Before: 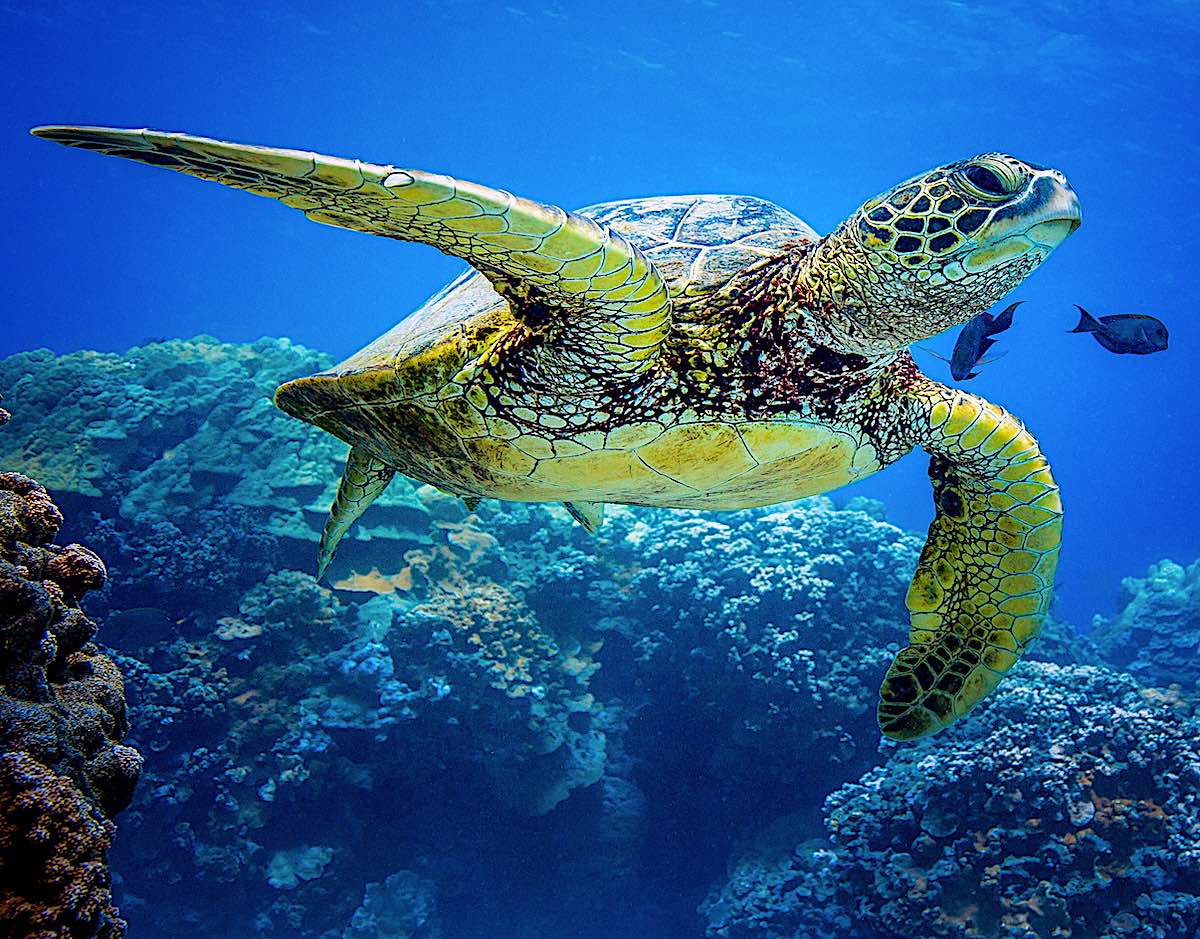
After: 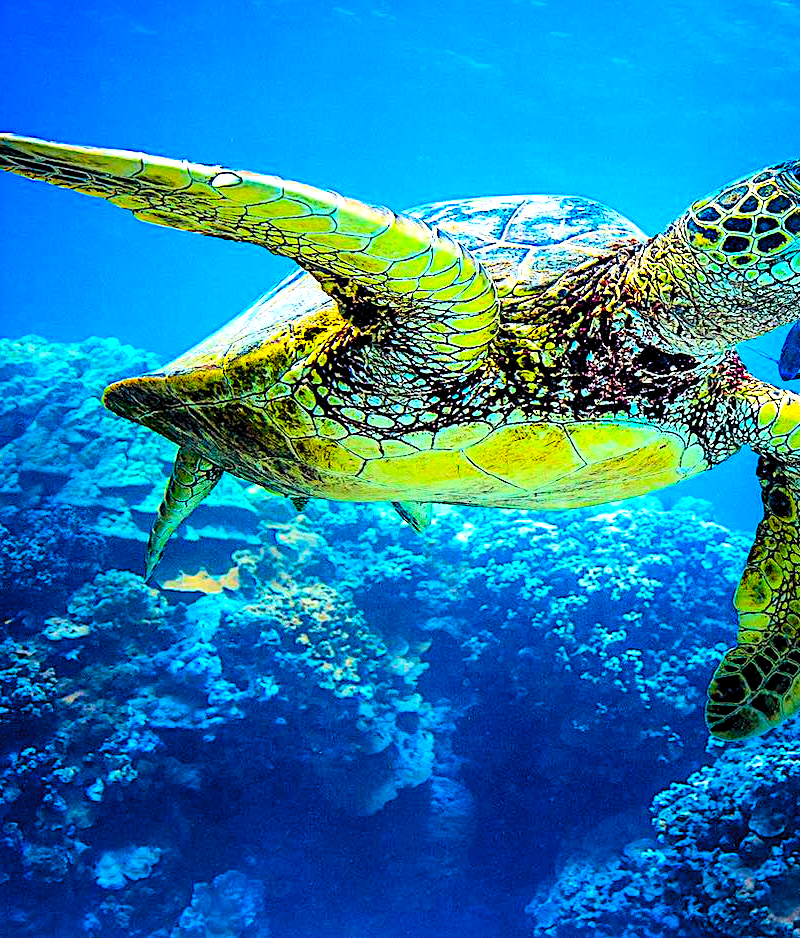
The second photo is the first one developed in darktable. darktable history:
crop and rotate: left 14.34%, right 18.933%
shadows and highlights: shadows 37.32, highlights -27.89, soften with gaussian
levels: white 99.89%, levels [0.062, 0.494, 0.925]
exposure: compensate highlight preservation false
contrast brightness saturation: contrast 0.204, brightness 0.198, saturation 0.812
